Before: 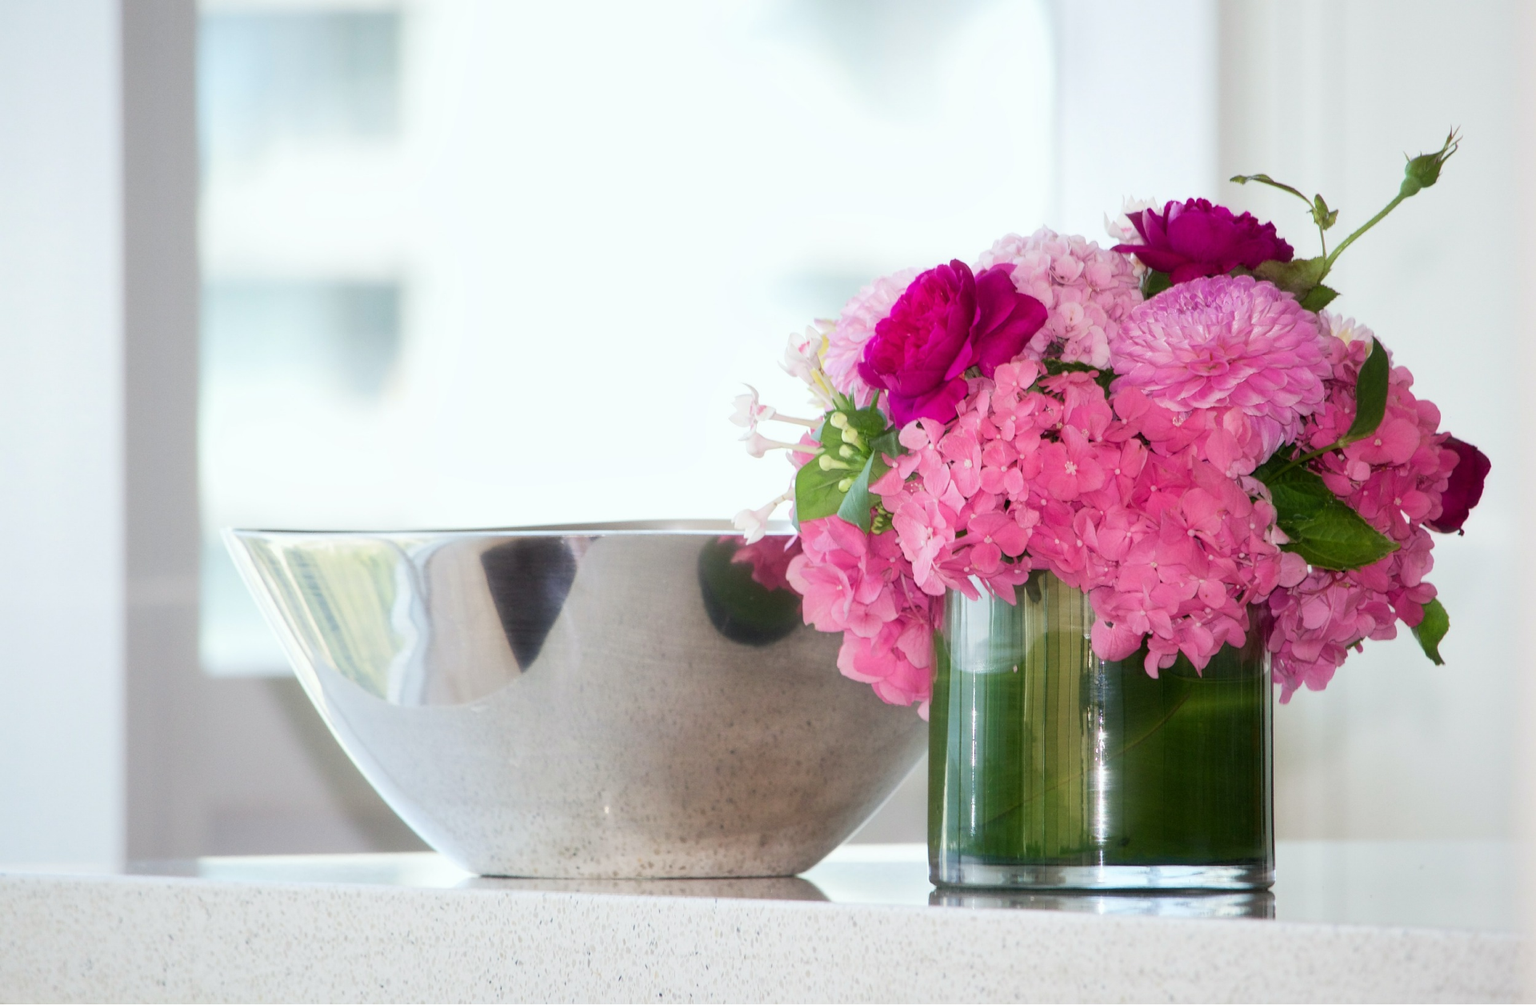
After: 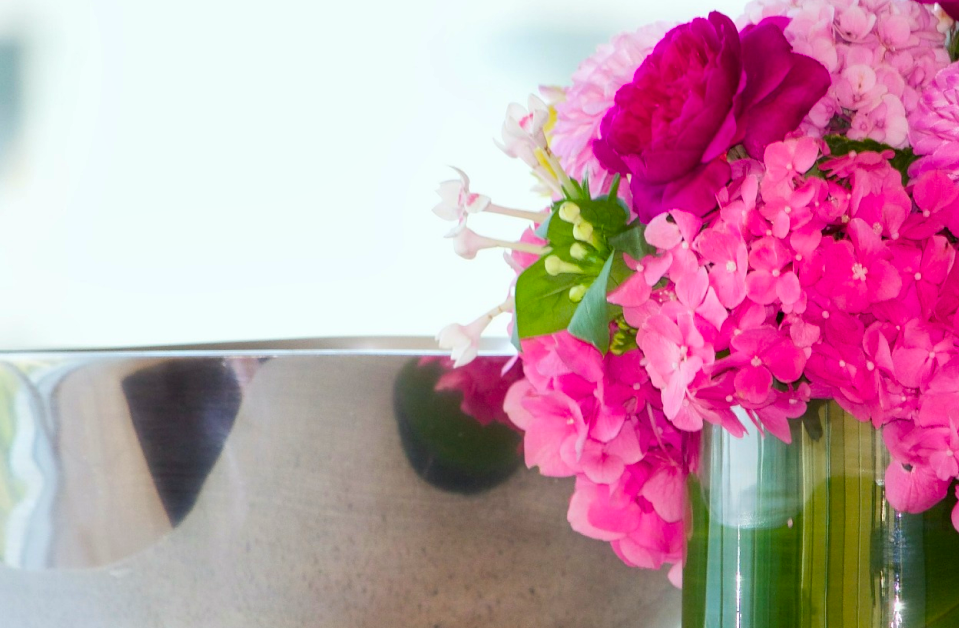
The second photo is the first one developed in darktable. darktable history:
shadows and highlights: shadows 37.27, highlights -28.18, soften with gaussian
color balance rgb: linear chroma grading › global chroma 15%, perceptual saturation grading › global saturation 30%
crop: left 25%, top 25%, right 25%, bottom 25%
